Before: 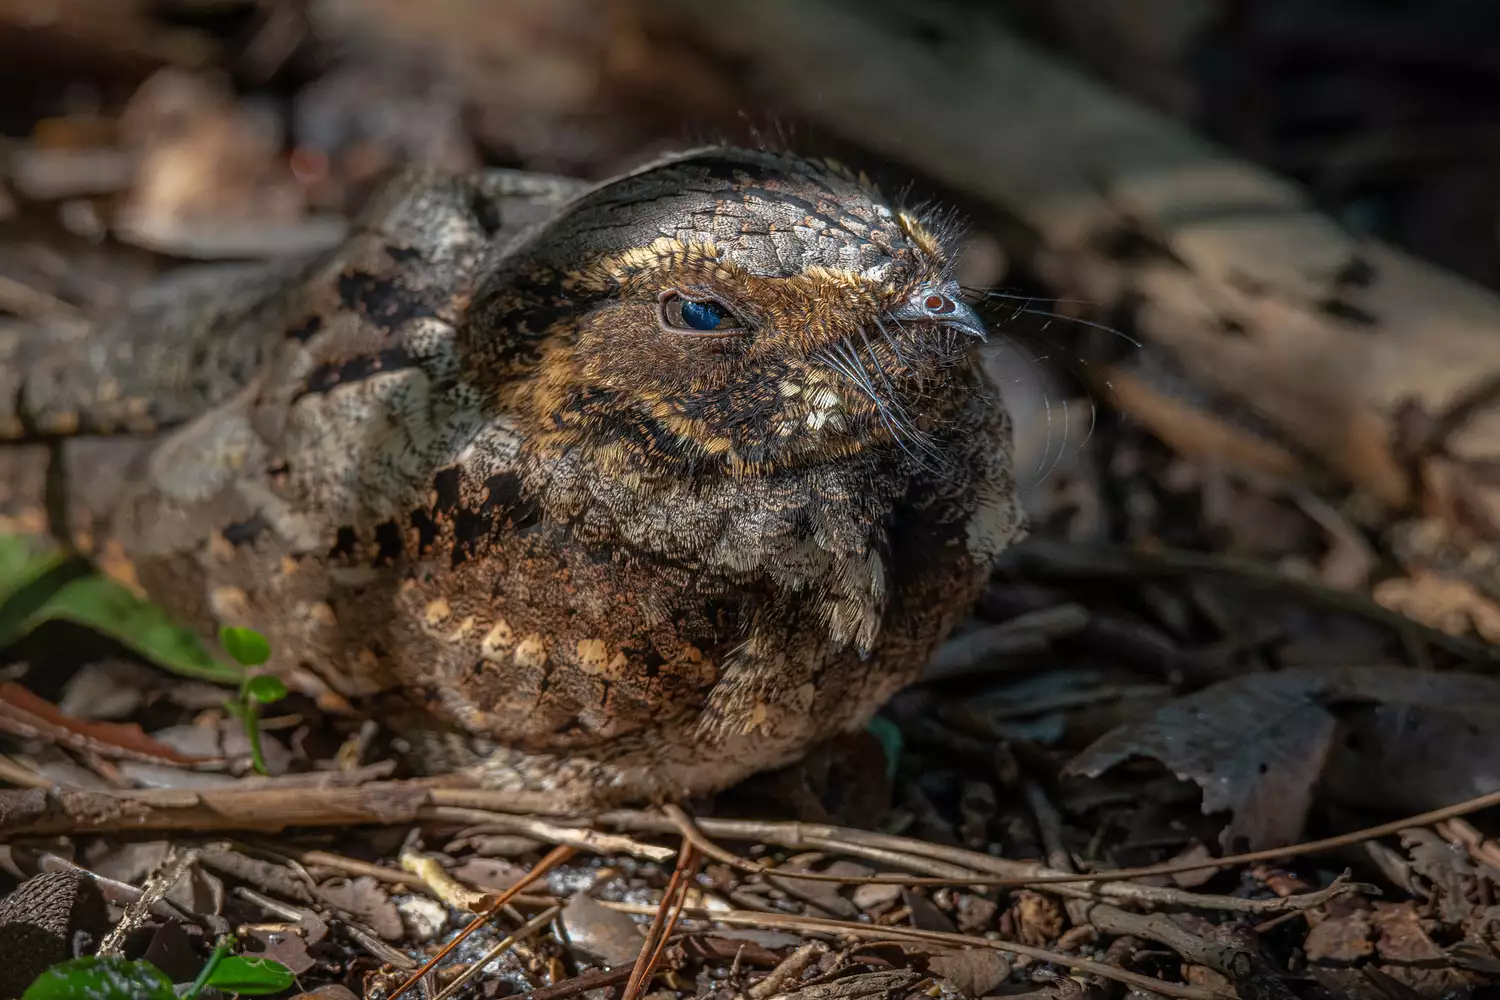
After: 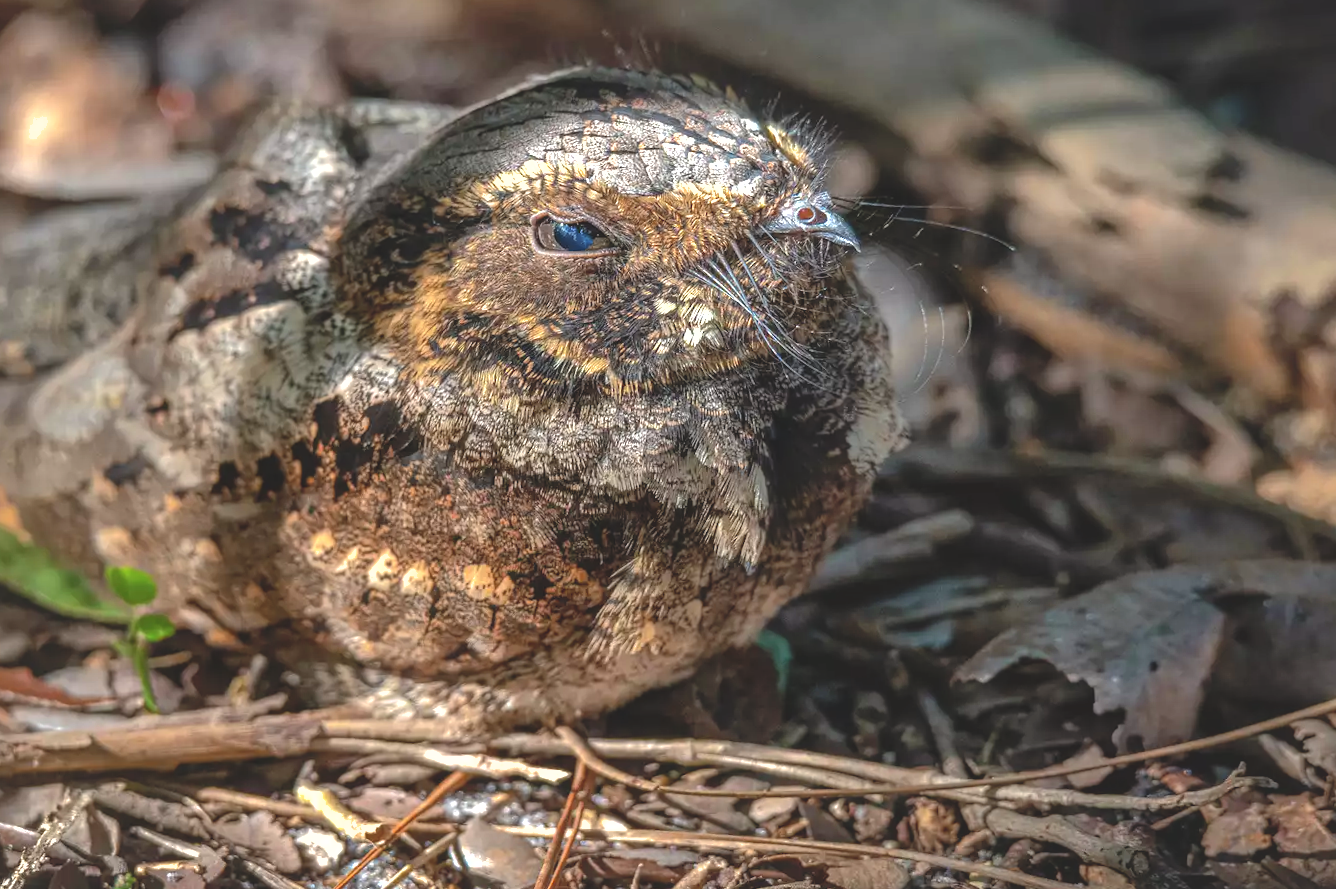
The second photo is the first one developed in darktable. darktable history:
shadows and highlights: on, module defaults
exposure: black level correction 0.001, exposure -0.121 EV, compensate highlight preservation false
levels: levels [0.012, 0.367, 0.697]
crop and rotate: angle 2.33°, left 5.519%, top 5.68%
contrast brightness saturation: contrast -0.157, brightness 0.045, saturation -0.119
